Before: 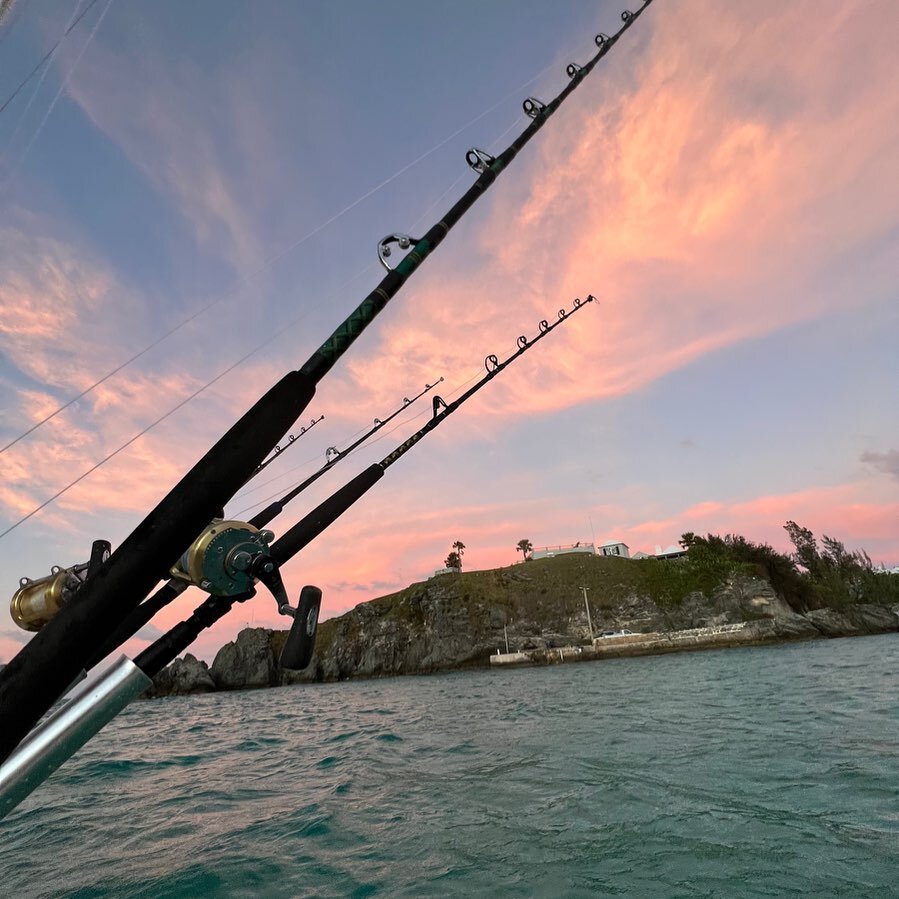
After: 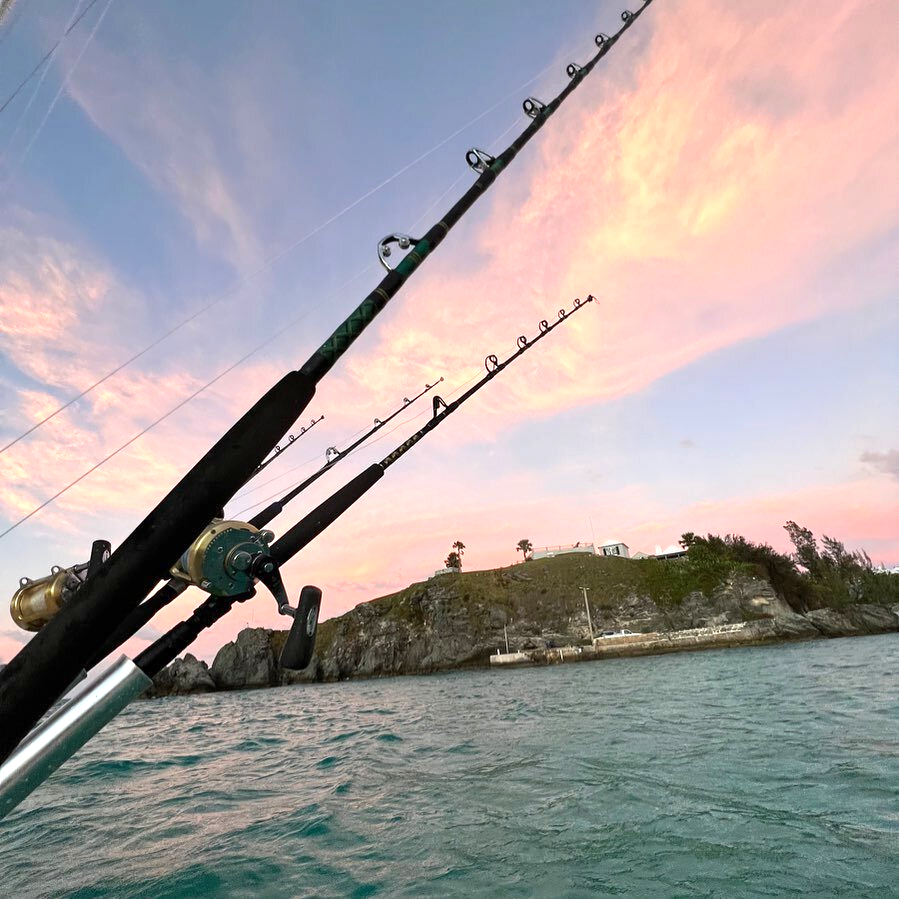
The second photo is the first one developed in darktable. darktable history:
exposure: exposure 0.659 EV, compensate exposure bias true, compensate highlight preservation false
